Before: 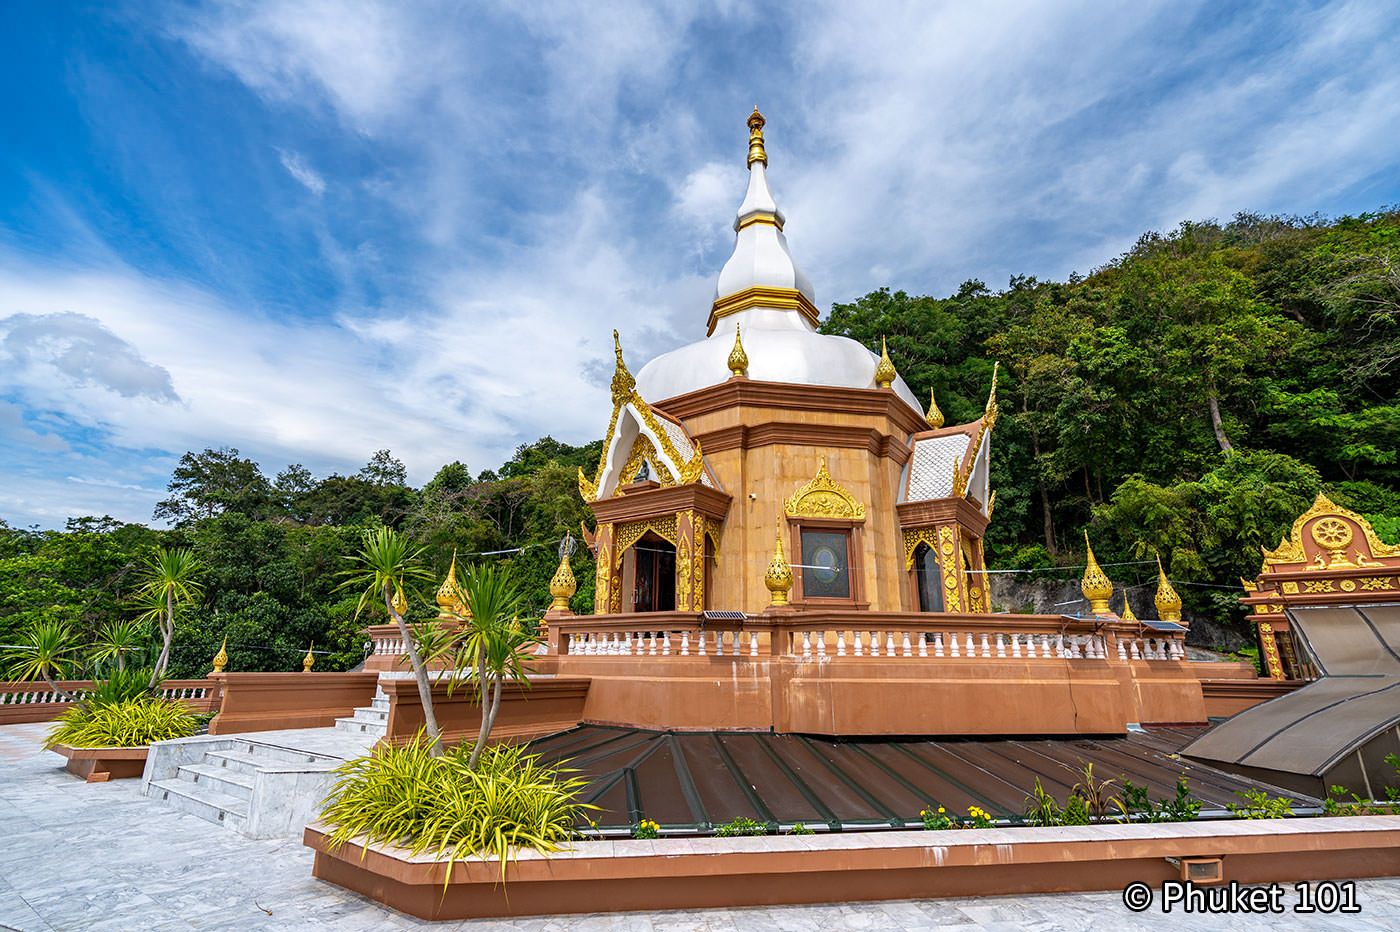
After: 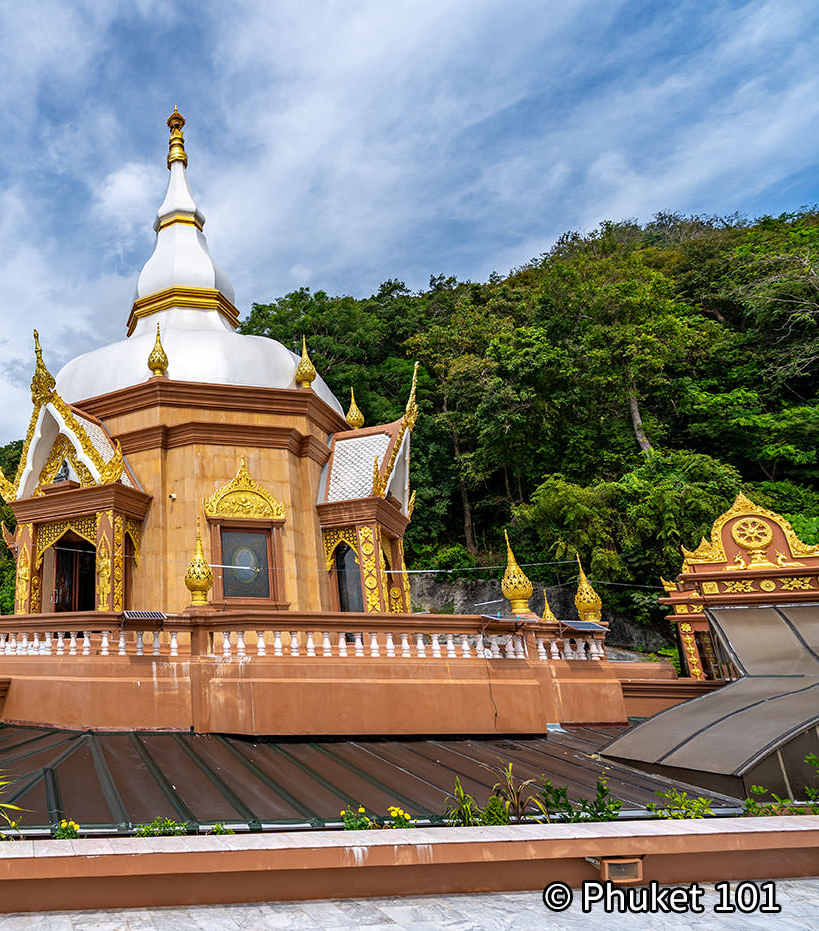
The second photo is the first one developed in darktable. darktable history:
crop: left 41.491%
